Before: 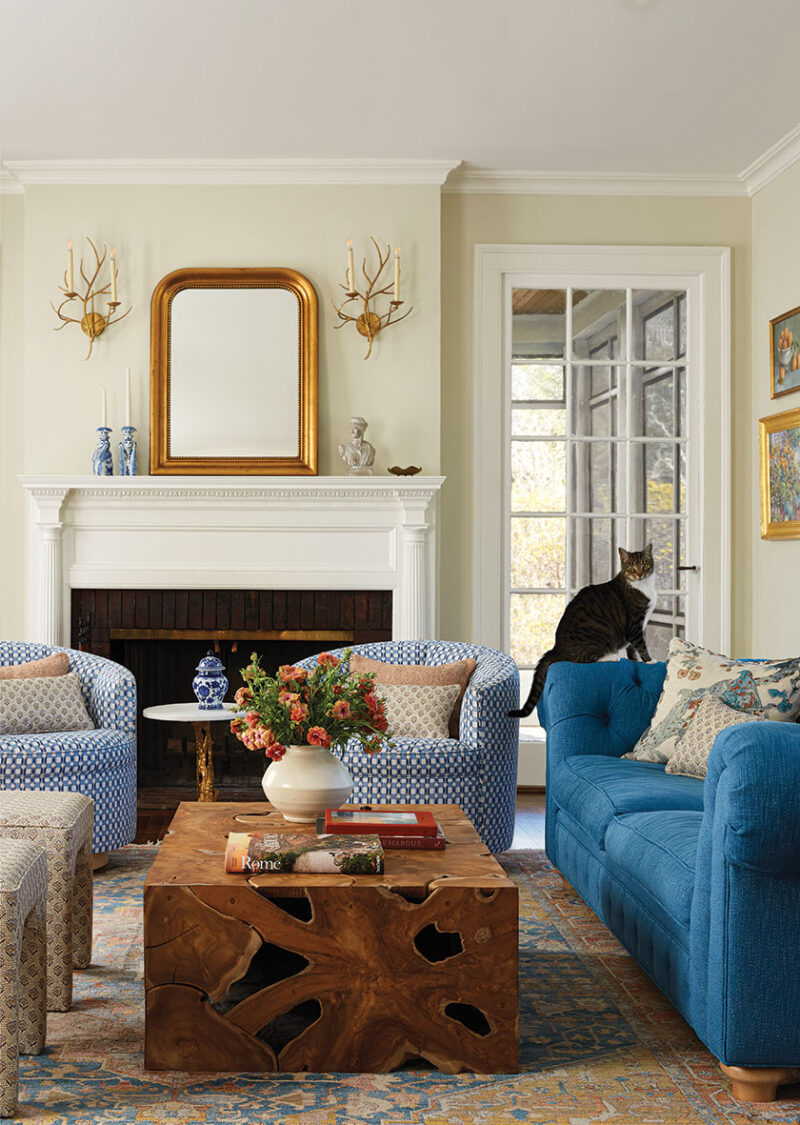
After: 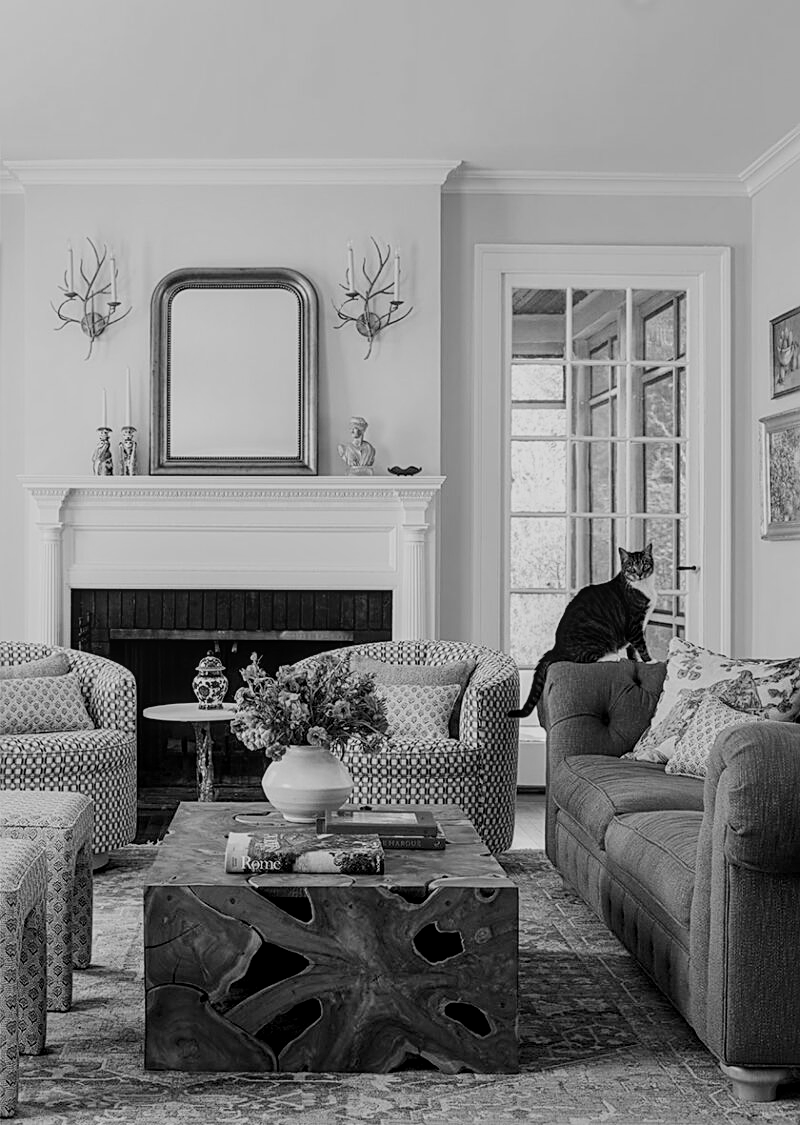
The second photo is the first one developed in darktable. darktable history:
monochrome: on, module defaults
exposure: black level correction 0, compensate exposure bias true, compensate highlight preservation false
filmic rgb: black relative exposure -7.65 EV, white relative exposure 4.56 EV, hardness 3.61
sharpen: on, module defaults
color correction: highlights a* 4.02, highlights b* 4.98, shadows a* -7.55, shadows b* 4.98
local contrast: on, module defaults
color balance rgb: shadows lift › chroma 2%, shadows lift › hue 50°, power › hue 60°, highlights gain › chroma 1%, highlights gain › hue 60°, global offset › luminance 0.25%, global vibrance 30%
